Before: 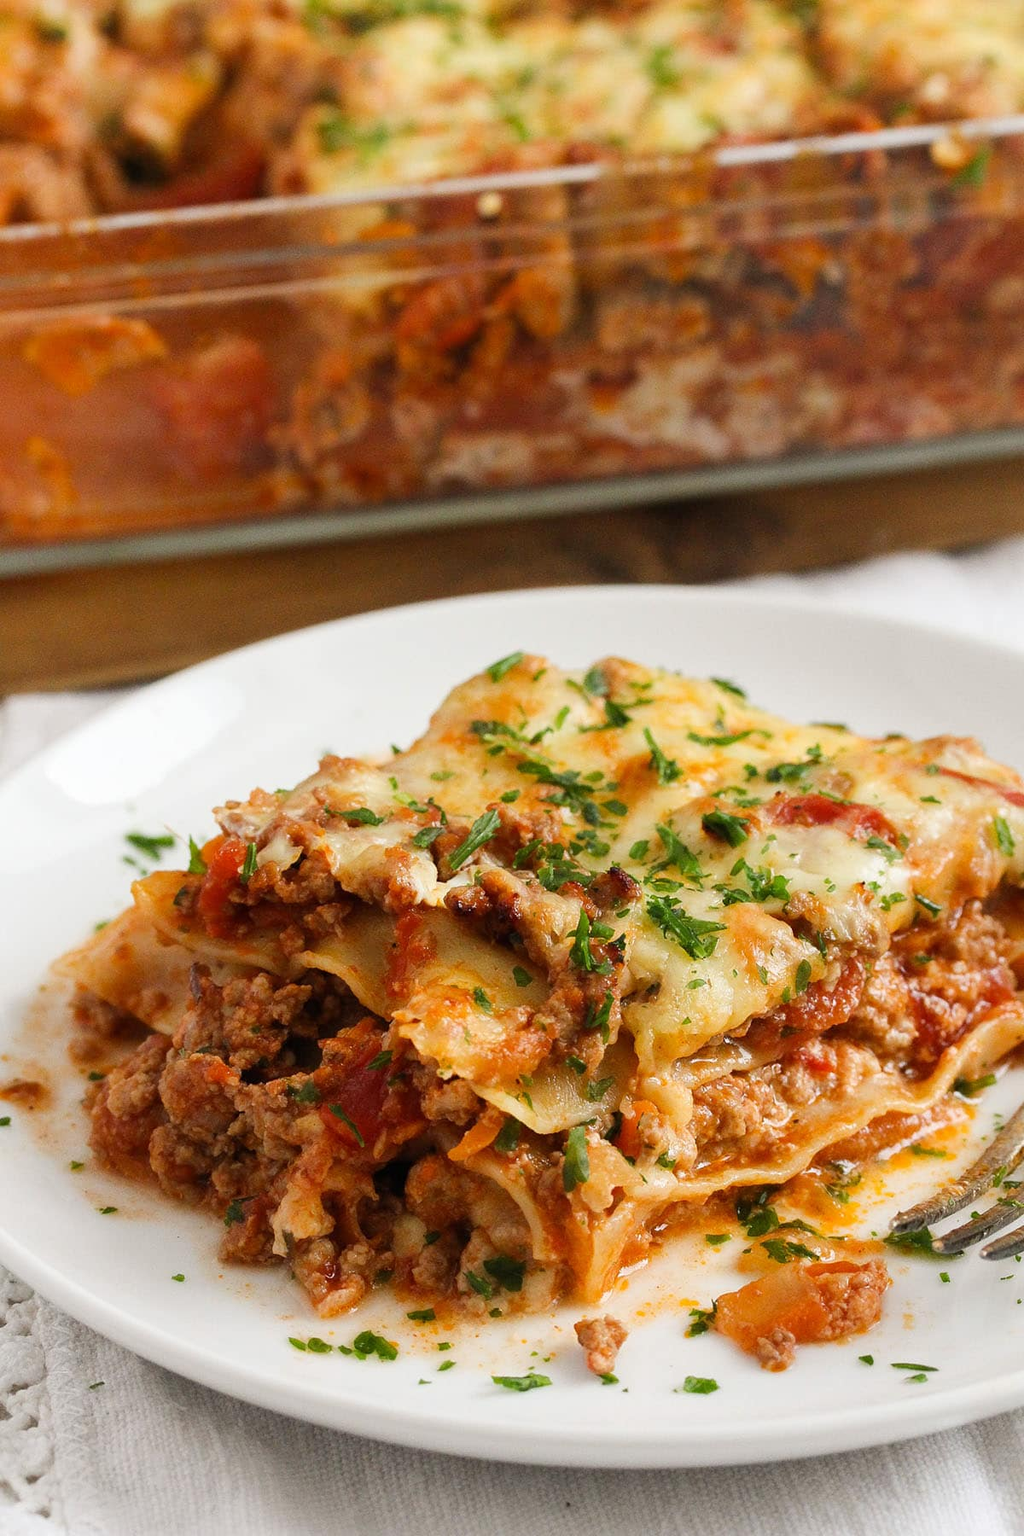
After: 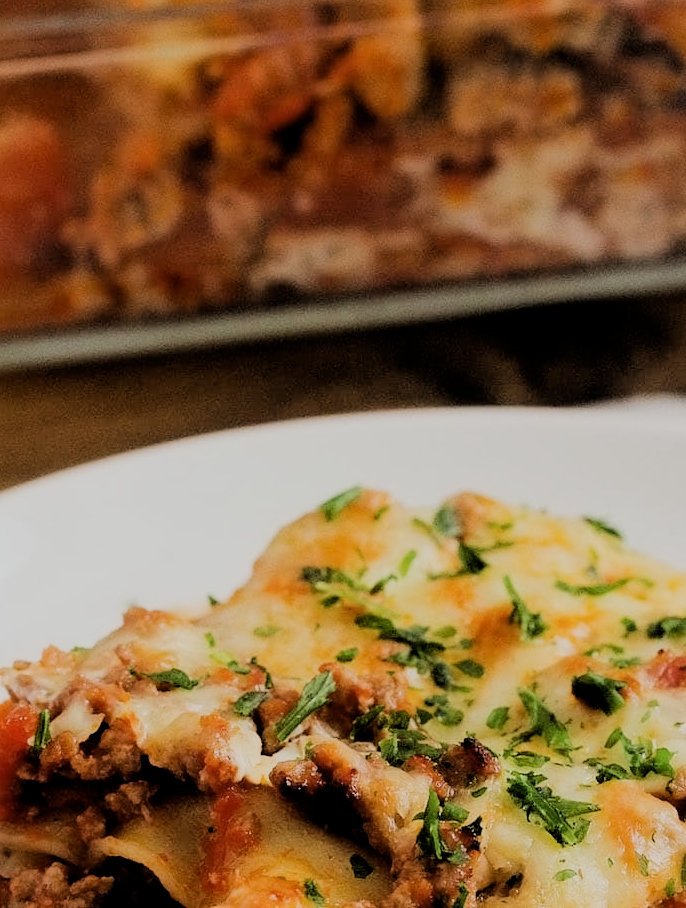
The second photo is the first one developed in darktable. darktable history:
crop: left 20.932%, top 15.471%, right 21.848%, bottom 34.081%
filmic rgb: black relative exposure -3.21 EV, white relative exposure 7.02 EV, hardness 1.46, contrast 1.35
contrast equalizer: y [[0.5 ×6], [0.5 ×6], [0.5 ×6], [0 ×6], [0, 0.039, 0.251, 0.29, 0.293, 0.292]]
